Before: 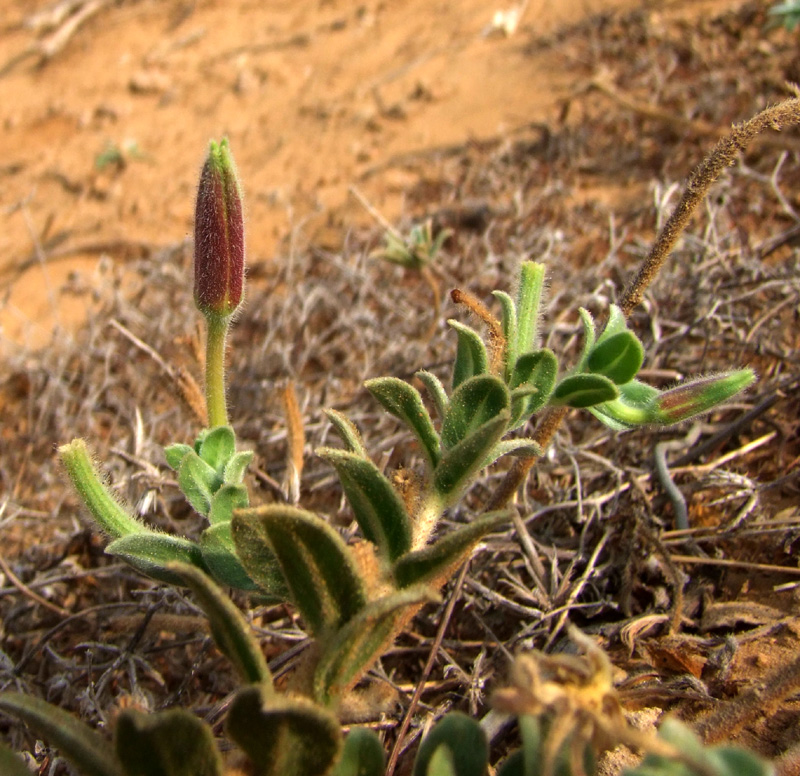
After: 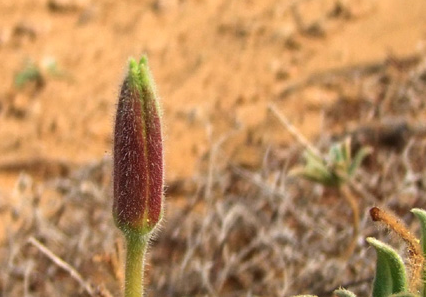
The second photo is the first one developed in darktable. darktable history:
crop: left 10.173%, top 10.621%, right 36.521%, bottom 51.104%
